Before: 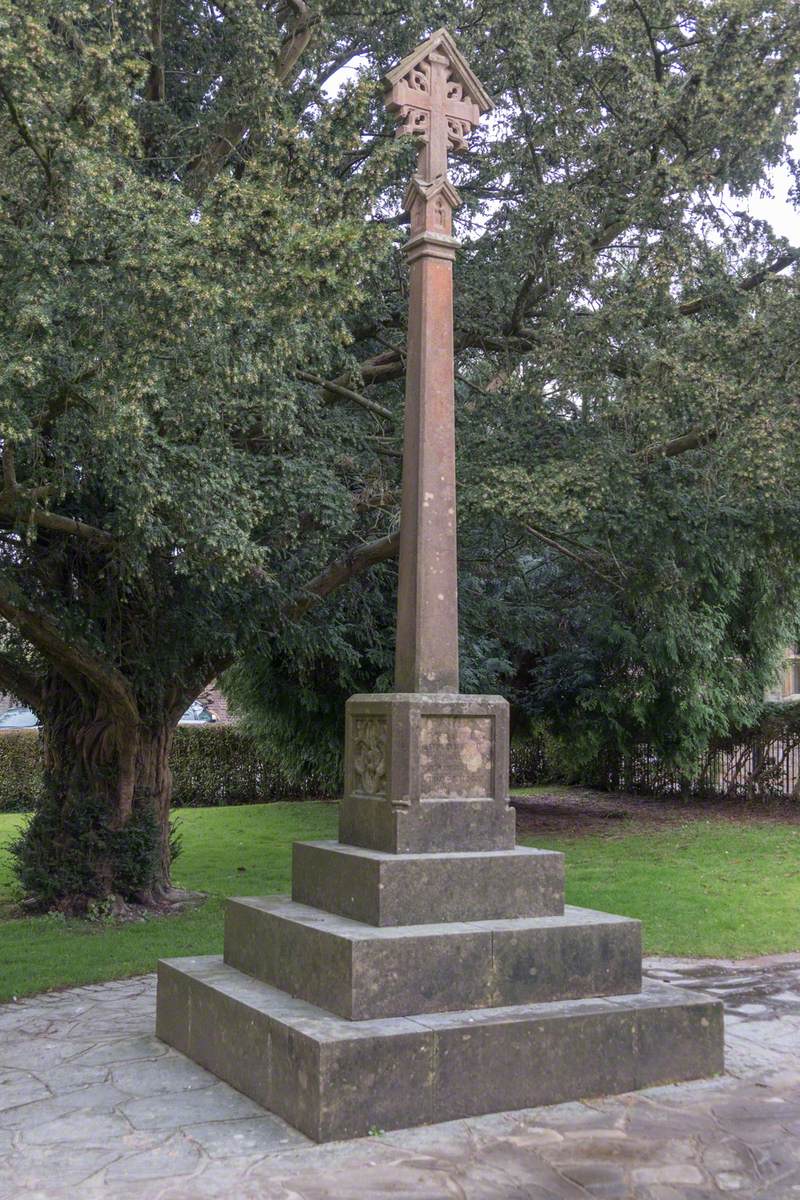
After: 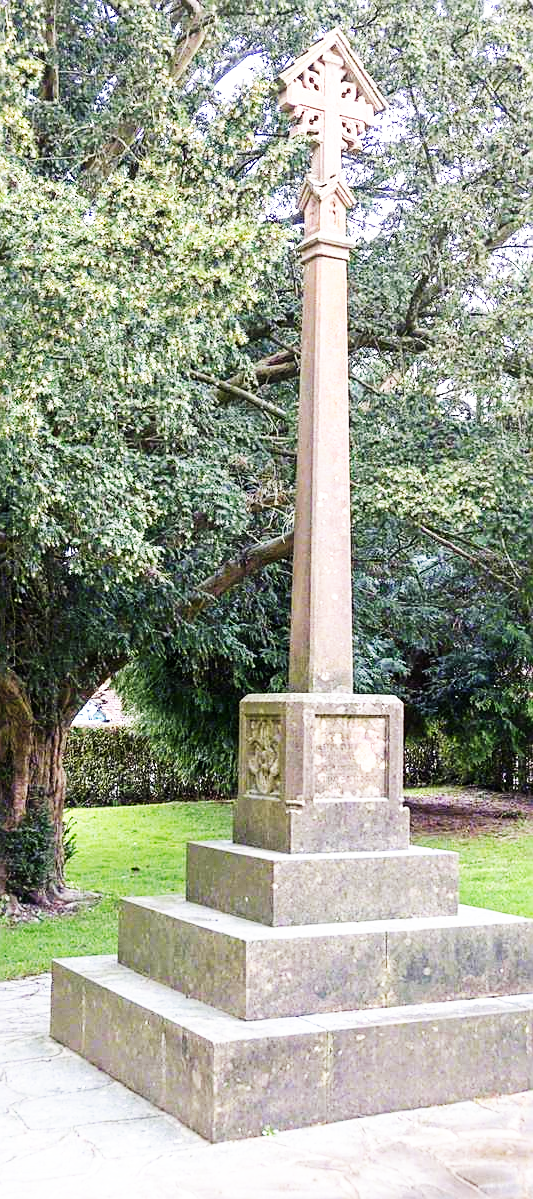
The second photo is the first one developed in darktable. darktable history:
crop and rotate: left 13.421%, right 19.935%
sharpen: on, module defaults
exposure: black level correction 0, exposure 0.703 EV, compensate exposure bias true, compensate highlight preservation false
base curve: curves: ch0 [(0, 0) (0.007, 0.004) (0.027, 0.03) (0.046, 0.07) (0.207, 0.54) (0.442, 0.872) (0.673, 0.972) (1, 1)], preserve colors none
color correction: highlights b* -0.005
